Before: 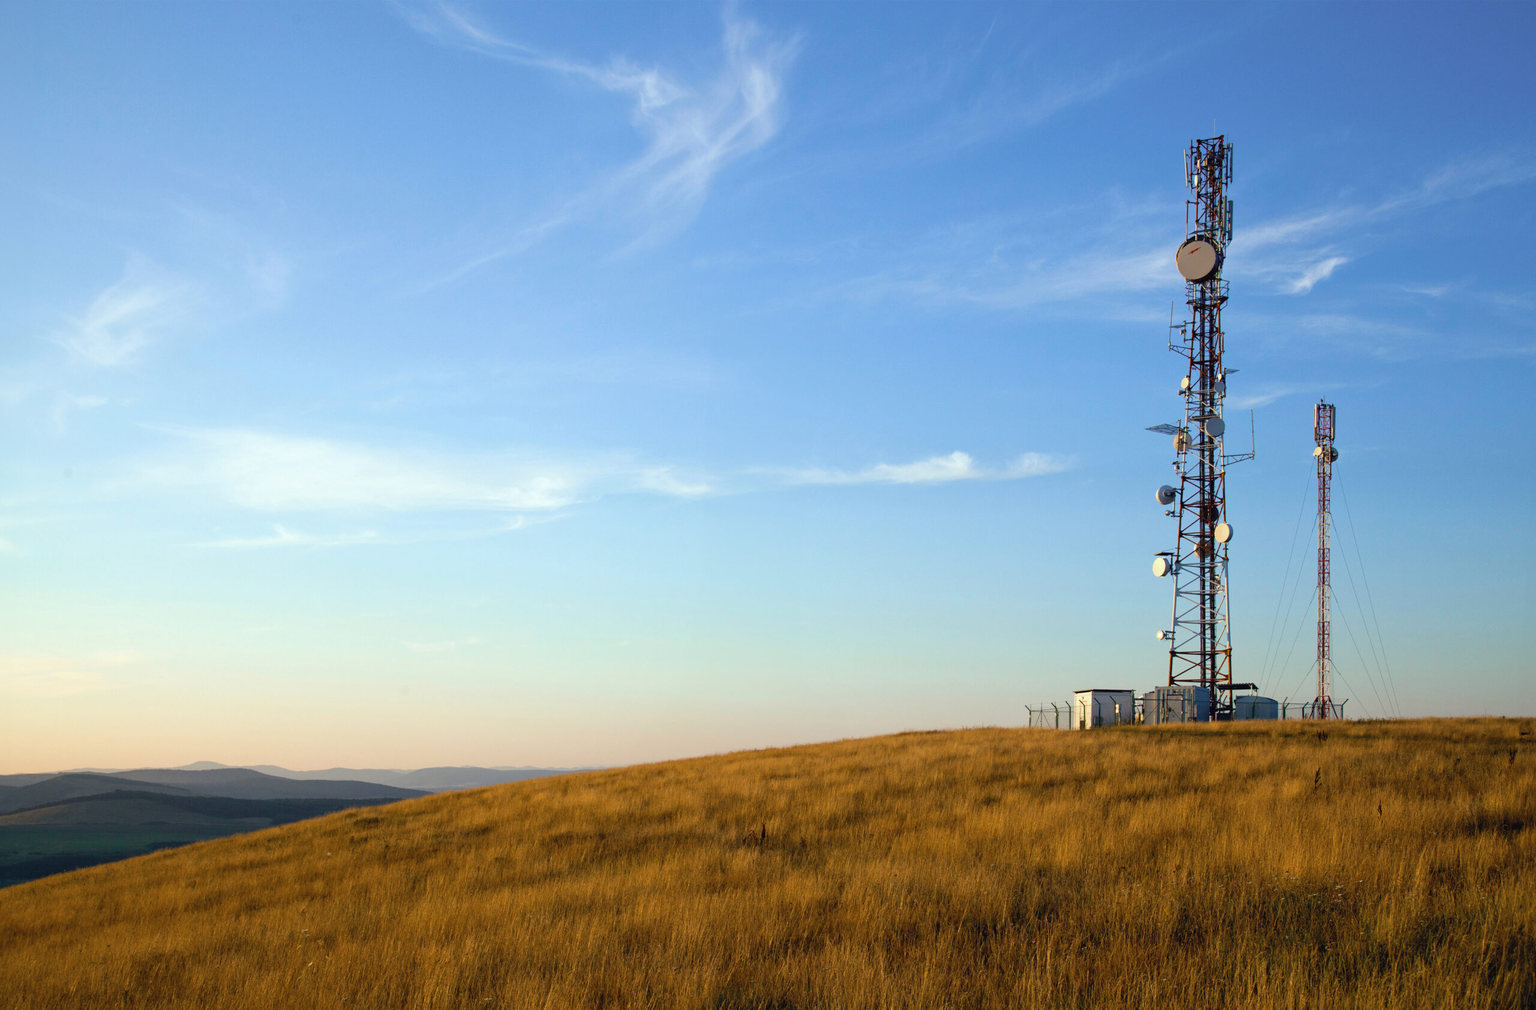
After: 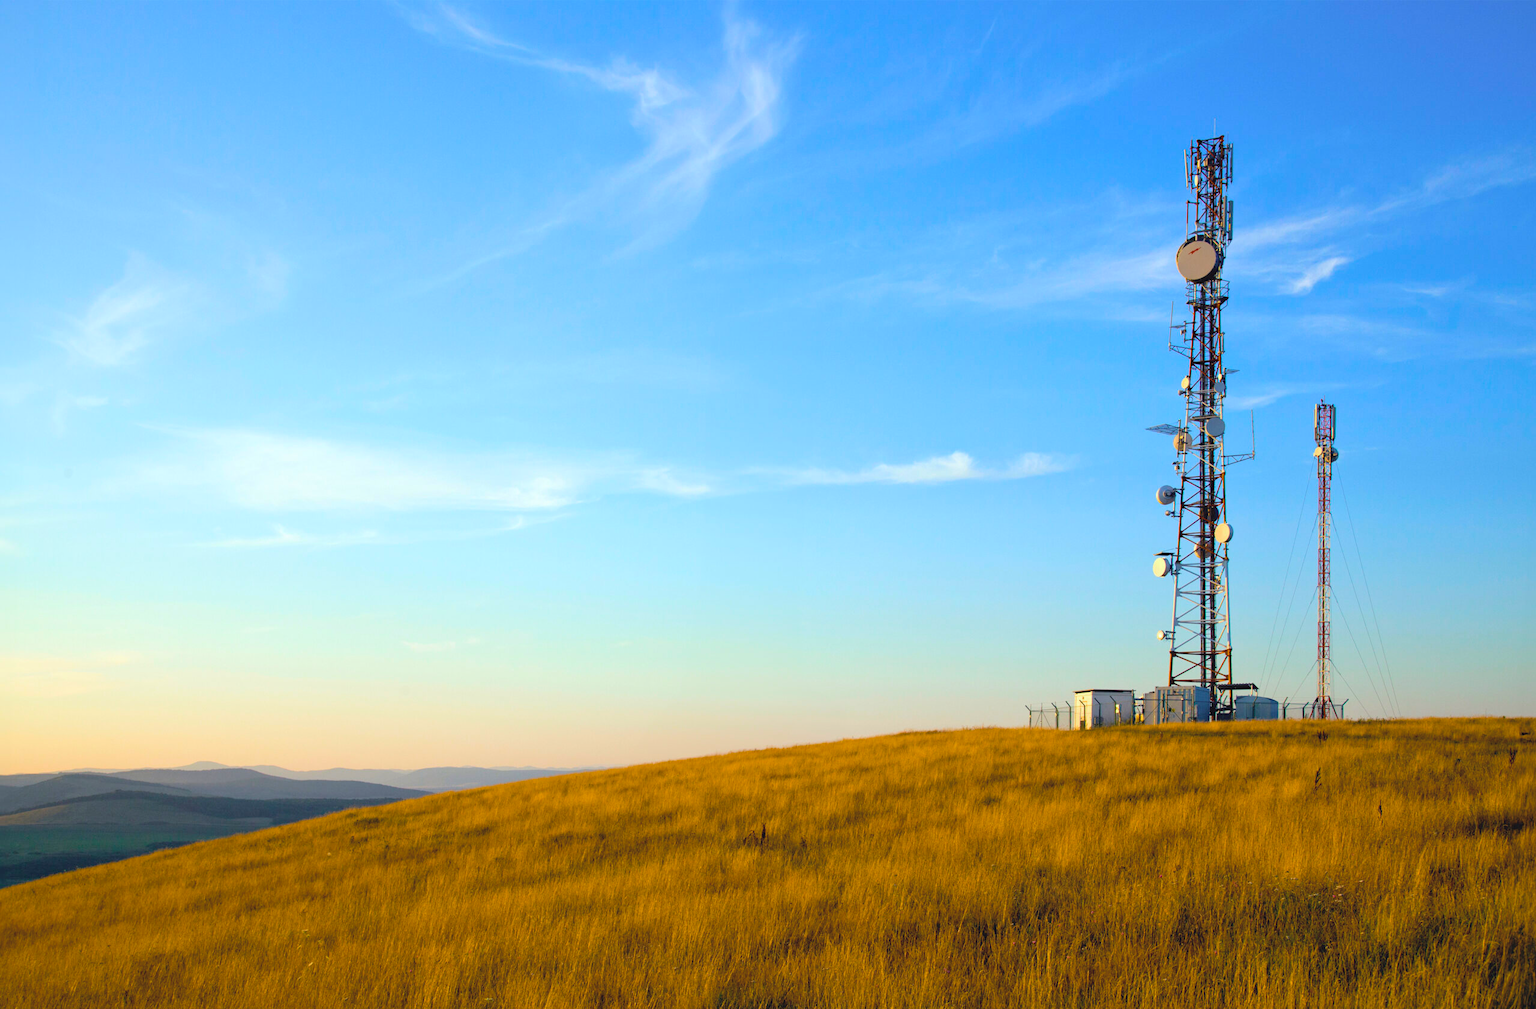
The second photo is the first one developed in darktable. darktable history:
contrast brightness saturation: brightness 0.15
color balance rgb: linear chroma grading › global chroma 15%, perceptual saturation grading › global saturation 30%
